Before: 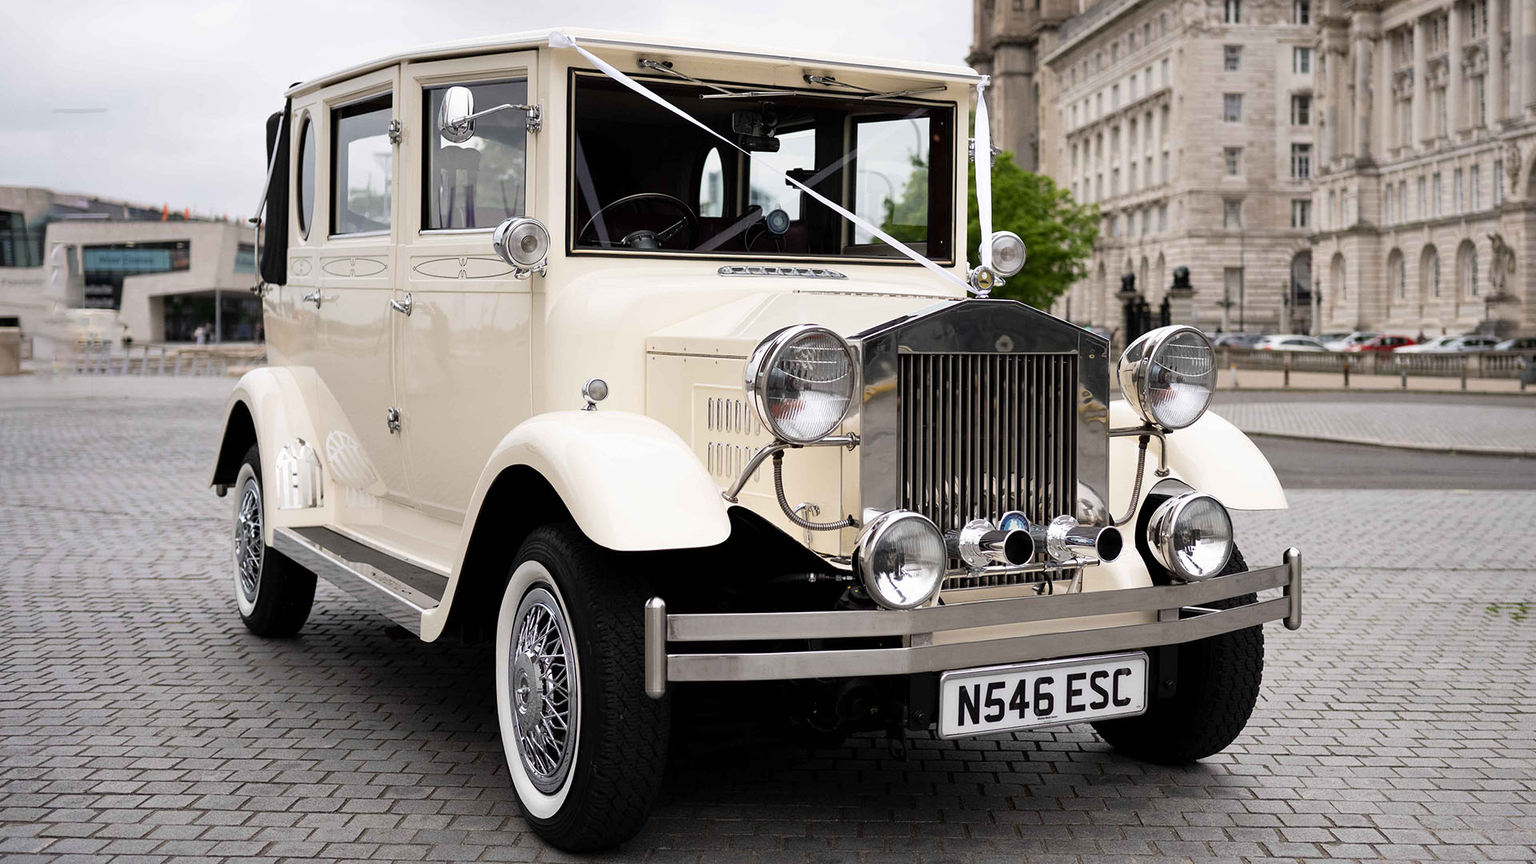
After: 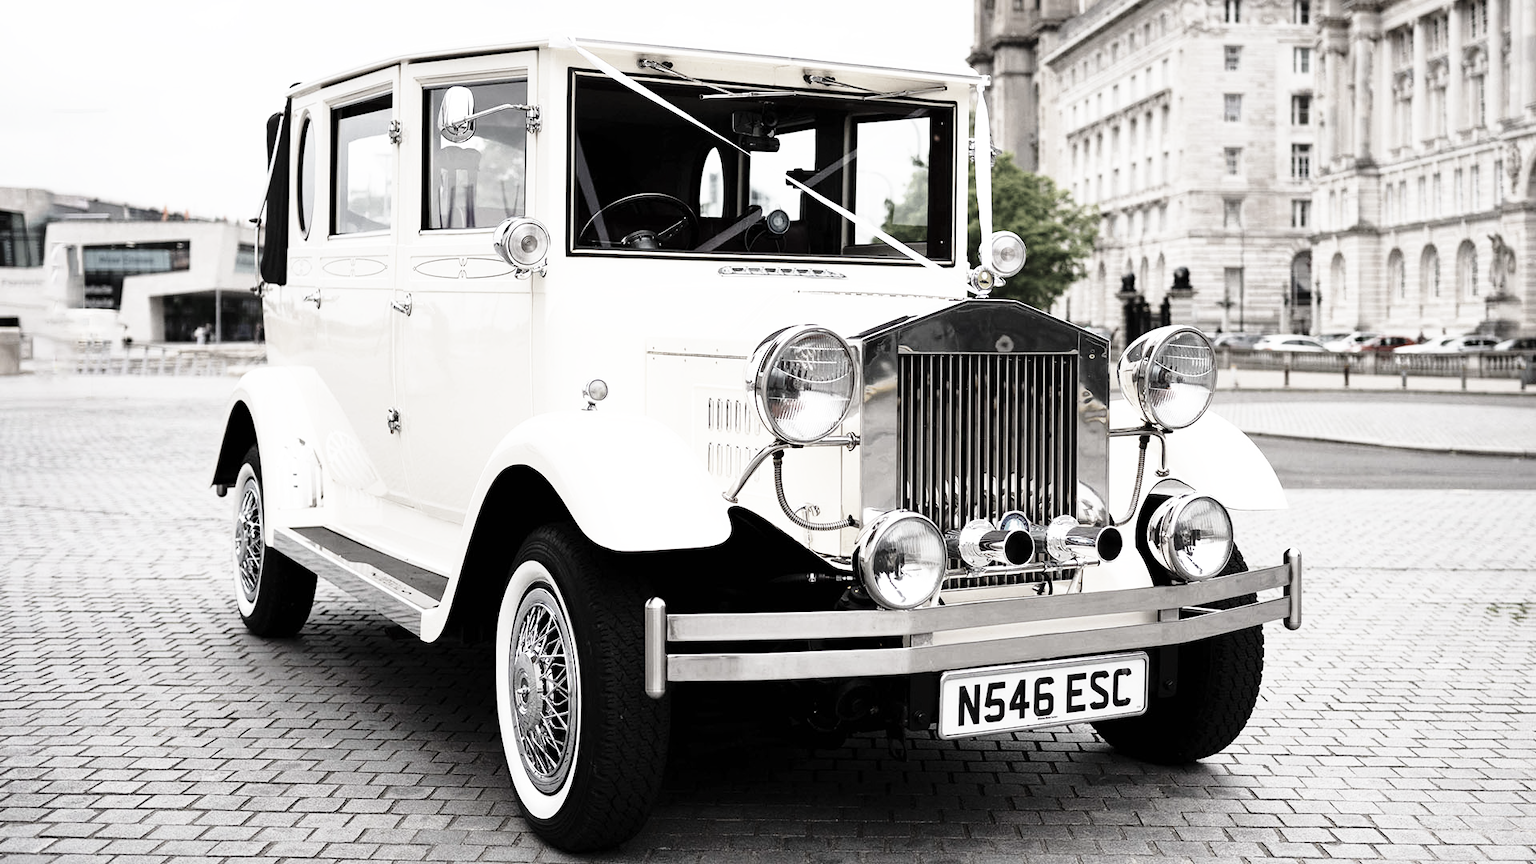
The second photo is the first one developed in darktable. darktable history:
base curve: curves: ch0 [(0, 0) (0.026, 0.03) (0.109, 0.232) (0.351, 0.748) (0.669, 0.968) (1, 1)], preserve colors none
color zones: curves: ch1 [(0, 0.153) (0.143, 0.15) (0.286, 0.151) (0.429, 0.152) (0.571, 0.152) (0.714, 0.151) (0.857, 0.151) (1, 0.153)]
